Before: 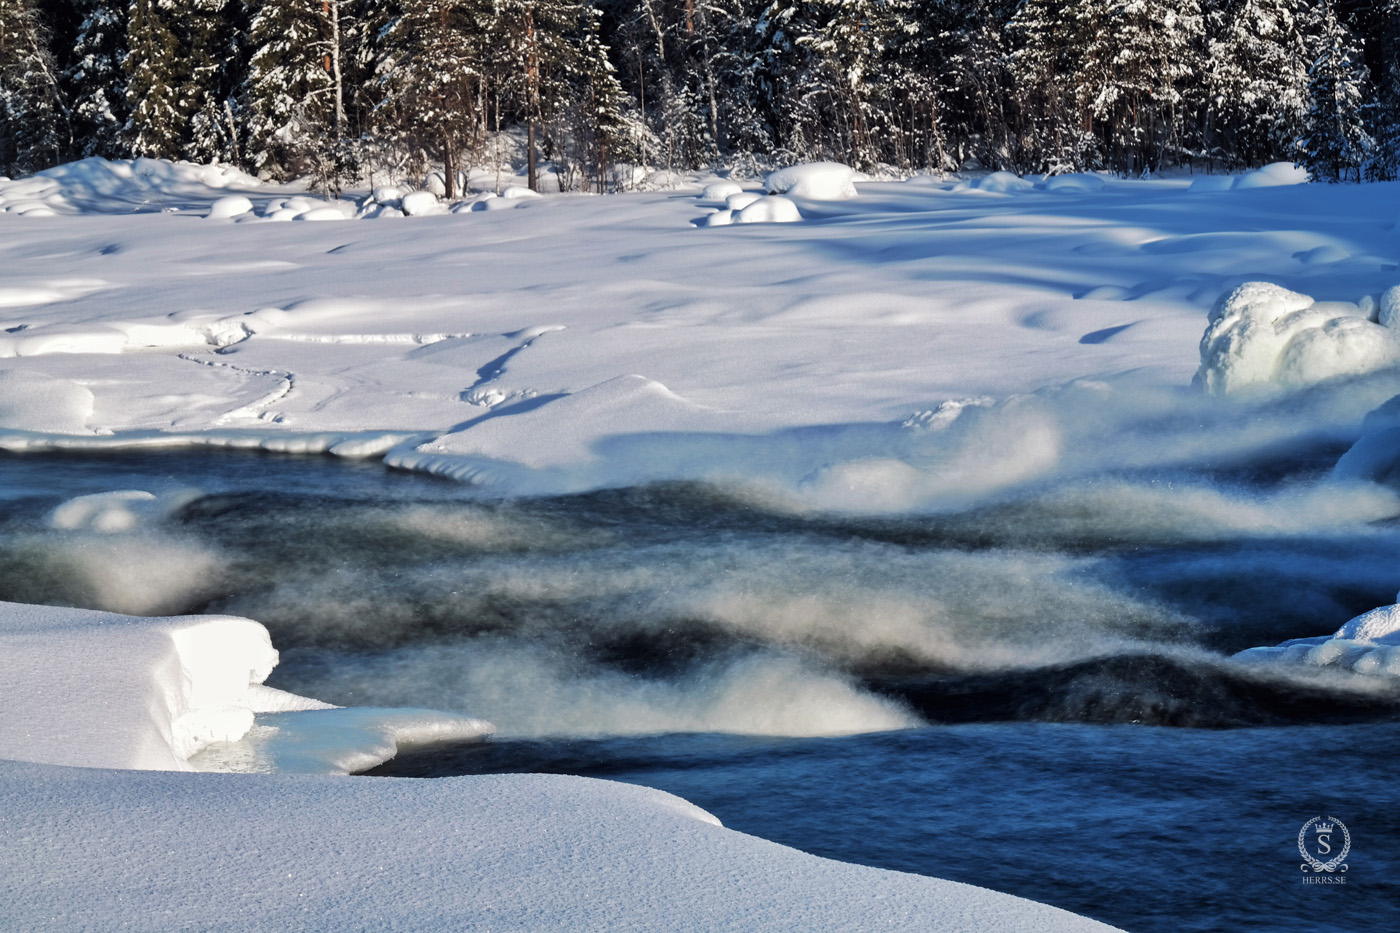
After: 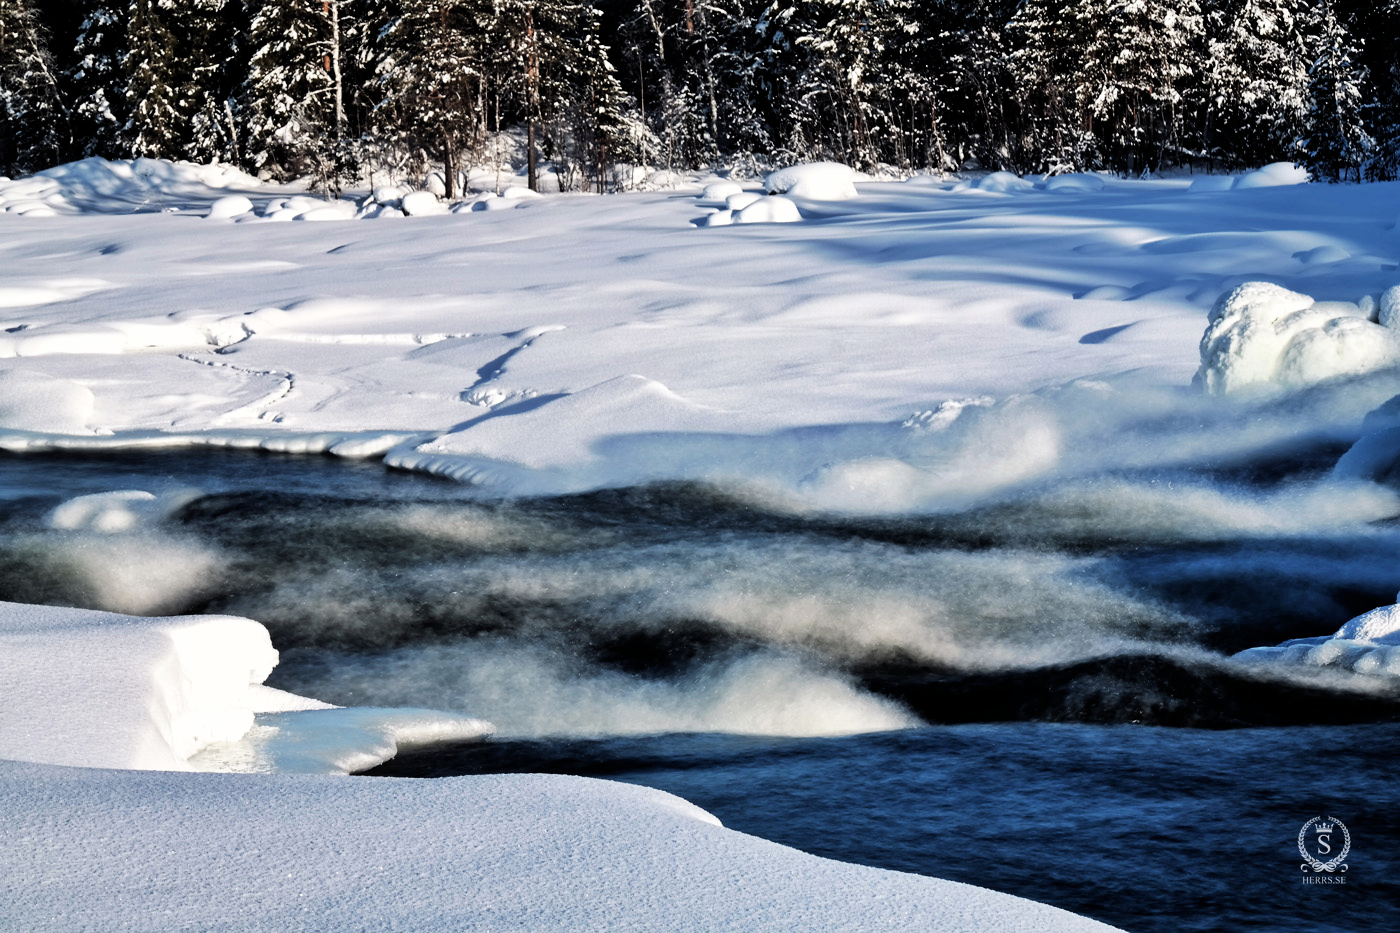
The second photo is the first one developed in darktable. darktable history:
filmic rgb: black relative exposure -6.37 EV, white relative exposure 2.42 EV, threshold 2.98 EV, target white luminance 99.904%, hardness 5.27, latitude 0.968%, contrast 1.43, highlights saturation mix 3.21%, enable highlight reconstruction true
